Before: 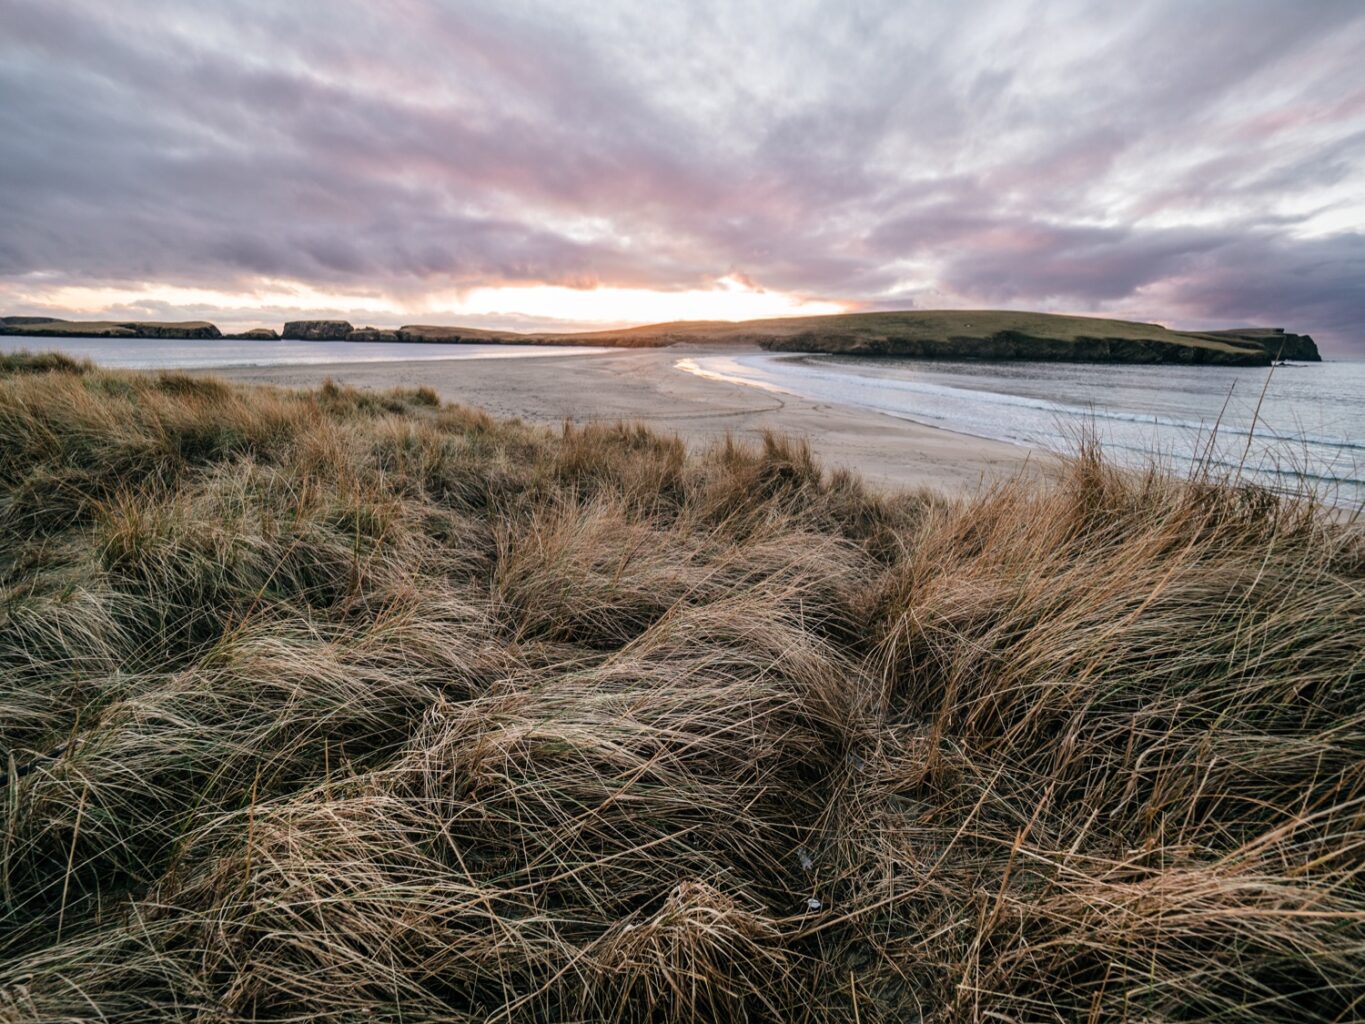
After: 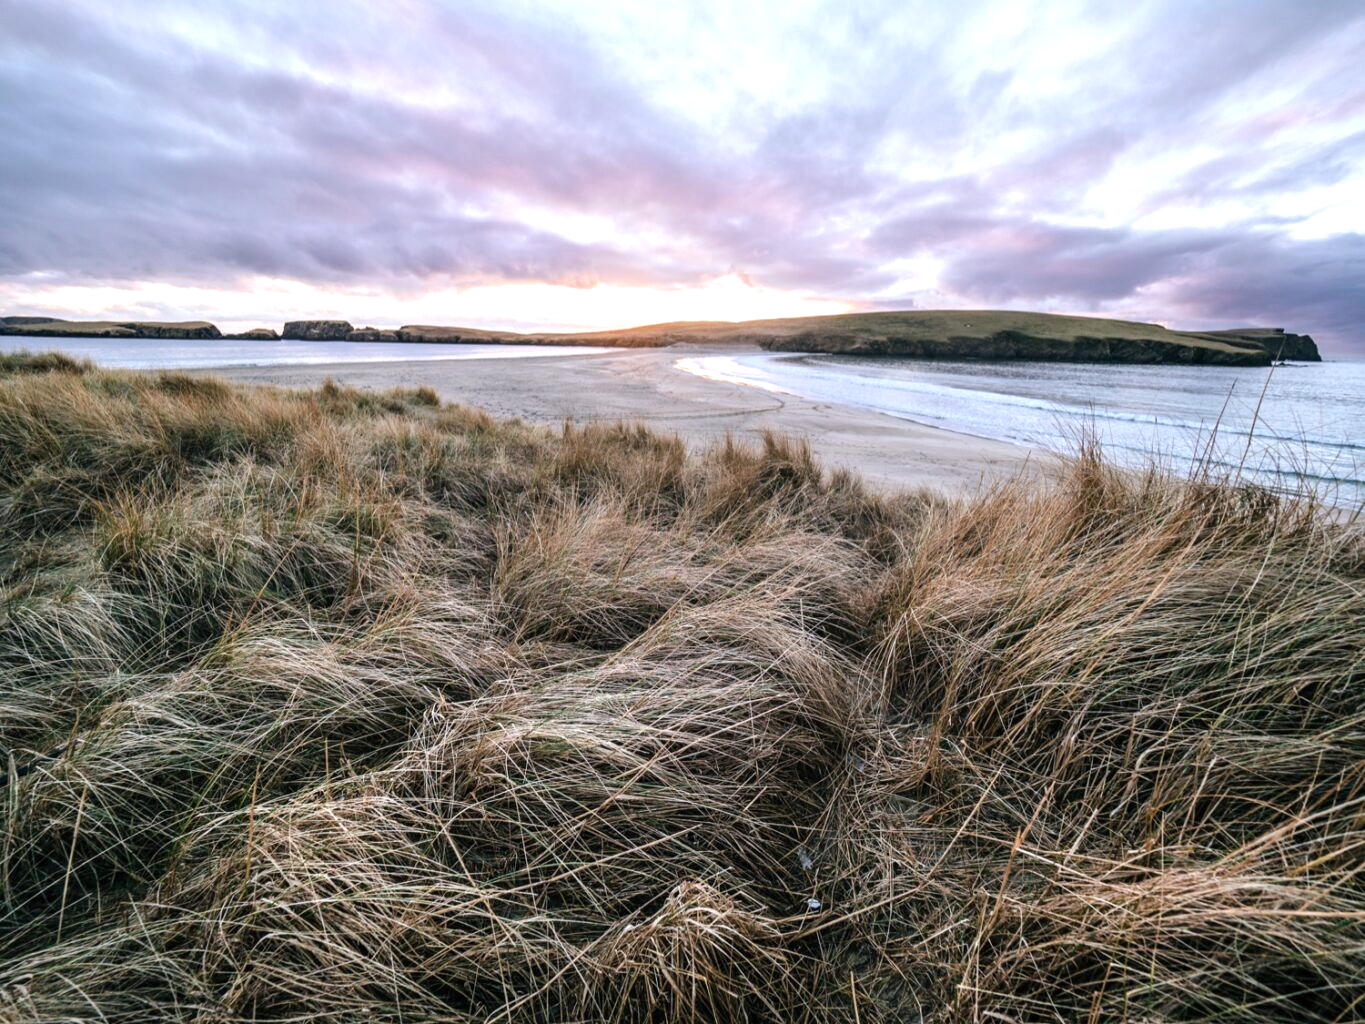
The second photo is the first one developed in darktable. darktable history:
white balance: red 0.954, blue 1.079
exposure: exposure 0.6 EV, compensate highlight preservation false
